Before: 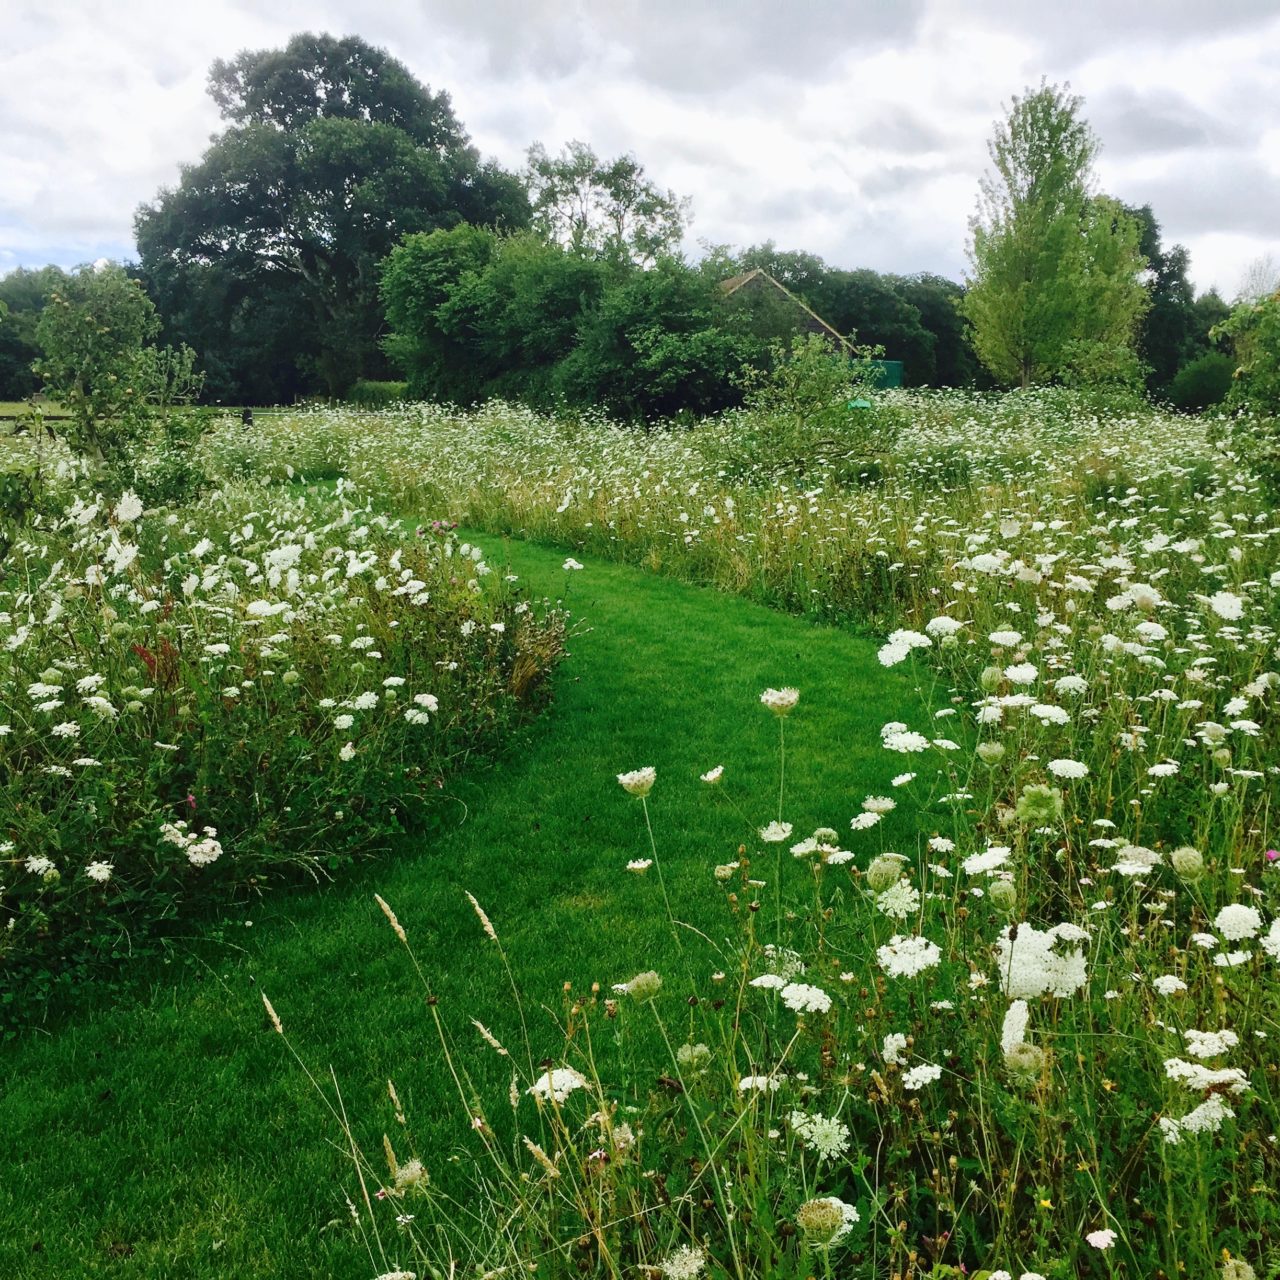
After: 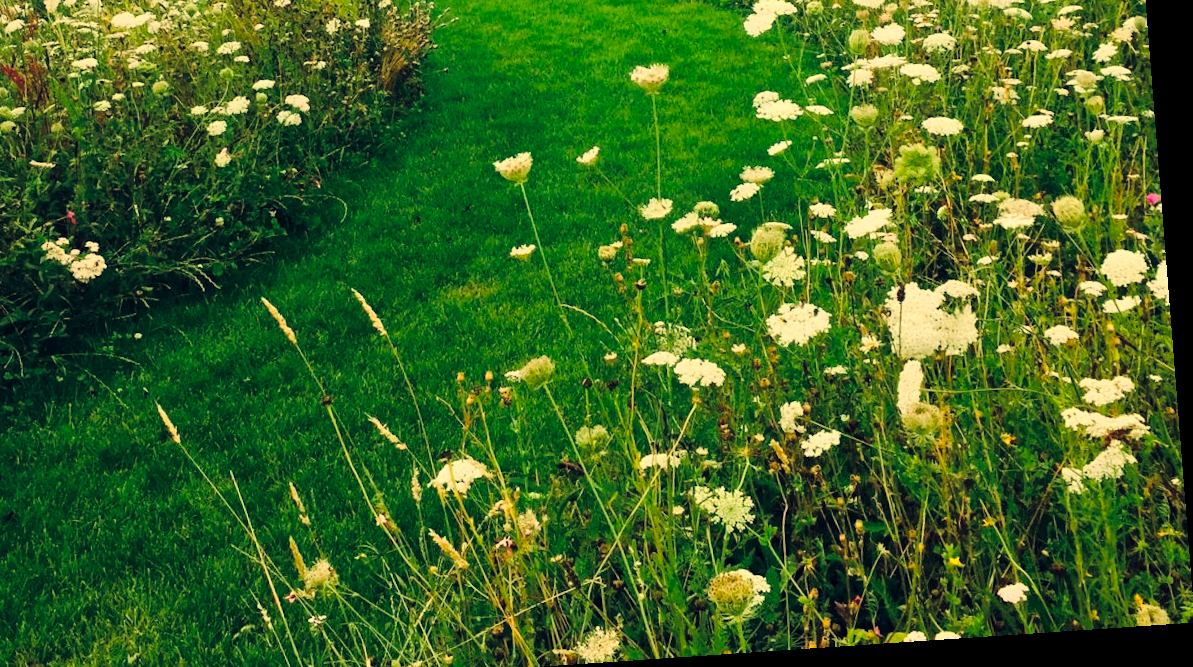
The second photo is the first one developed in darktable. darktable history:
crop and rotate: left 13.306%, top 48.129%, bottom 2.928%
white balance: red 1.123, blue 0.83
rotate and perspective: rotation -4.2°, shear 0.006, automatic cropping off
tone curve: curves: ch0 [(0, 0) (0.004, 0.001) (0.133, 0.112) (0.325, 0.362) (0.832, 0.893) (1, 1)], color space Lab, linked channels, preserve colors none
color balance rgb: shadows lift › hue 87.51°, highlights gain › chroma 0.68%, highlights gain › hue 55.1°, global offset › chroma 0.13%, global offset › hue 253.66°, linear chroma grading › global chroma 0.5%, perceptual saturation grading › global saturation 16.38%
